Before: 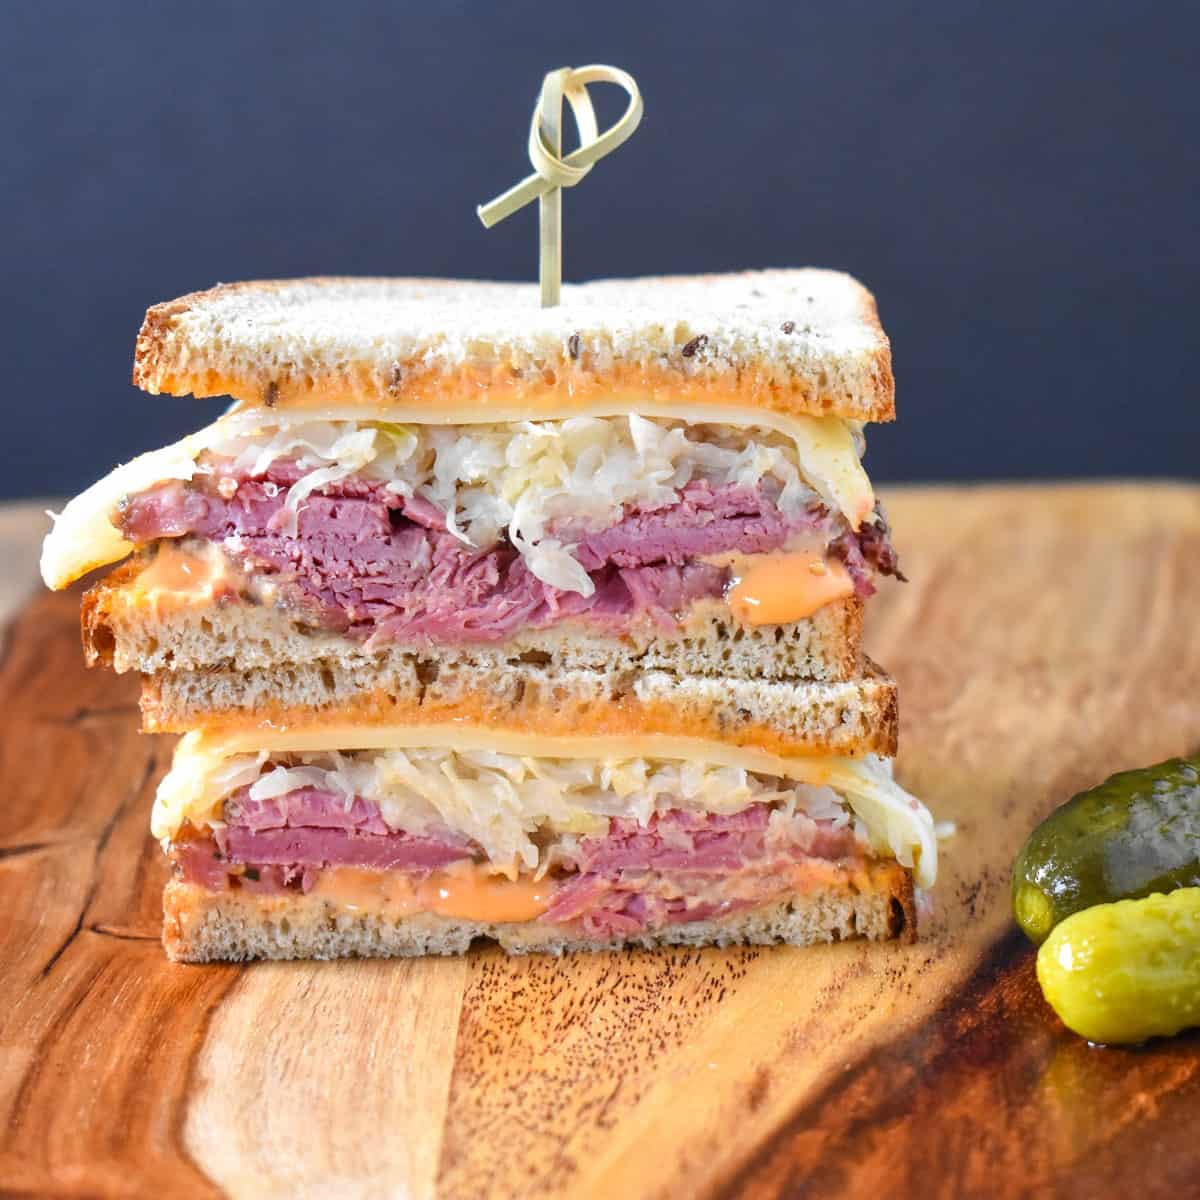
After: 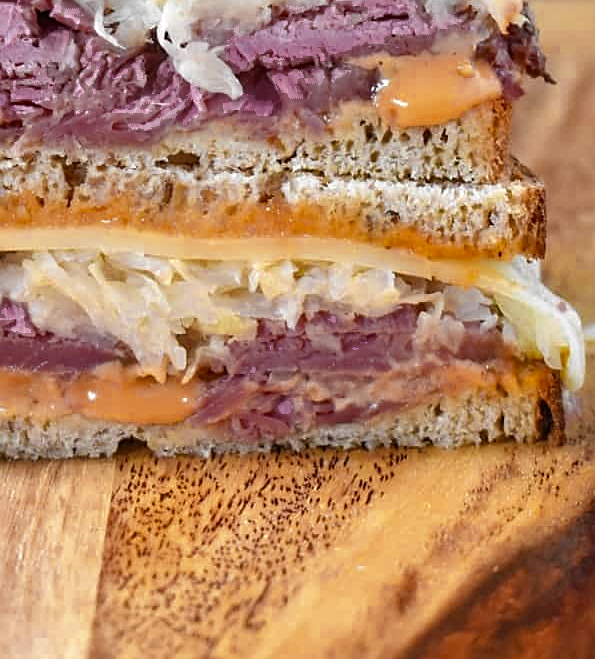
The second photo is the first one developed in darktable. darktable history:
crop: left 29.389%, top 41.529%, right 21.001%, bottom 3.473%
sharpen: amount 0.543
shadows and highlights: shadows 29.37, highlights -29.41, low approximation 0.01, soften with gaussian
color zones: curves: ch0 [(0.035, 0.242) (0.25, 0.5) (0.384, 0.214) (0.488, 0.255) (0.75, 0.5)]; ch1 [(0.063, 0.379) (0.25, 0.5) (0.354, 0.201) (0.489, 0.085) (0.729, 0.271)]; ch2 [(0.25, 0.5) (0.38, 0.517) (0.442, 0.51) (0.735, 0.456)]
